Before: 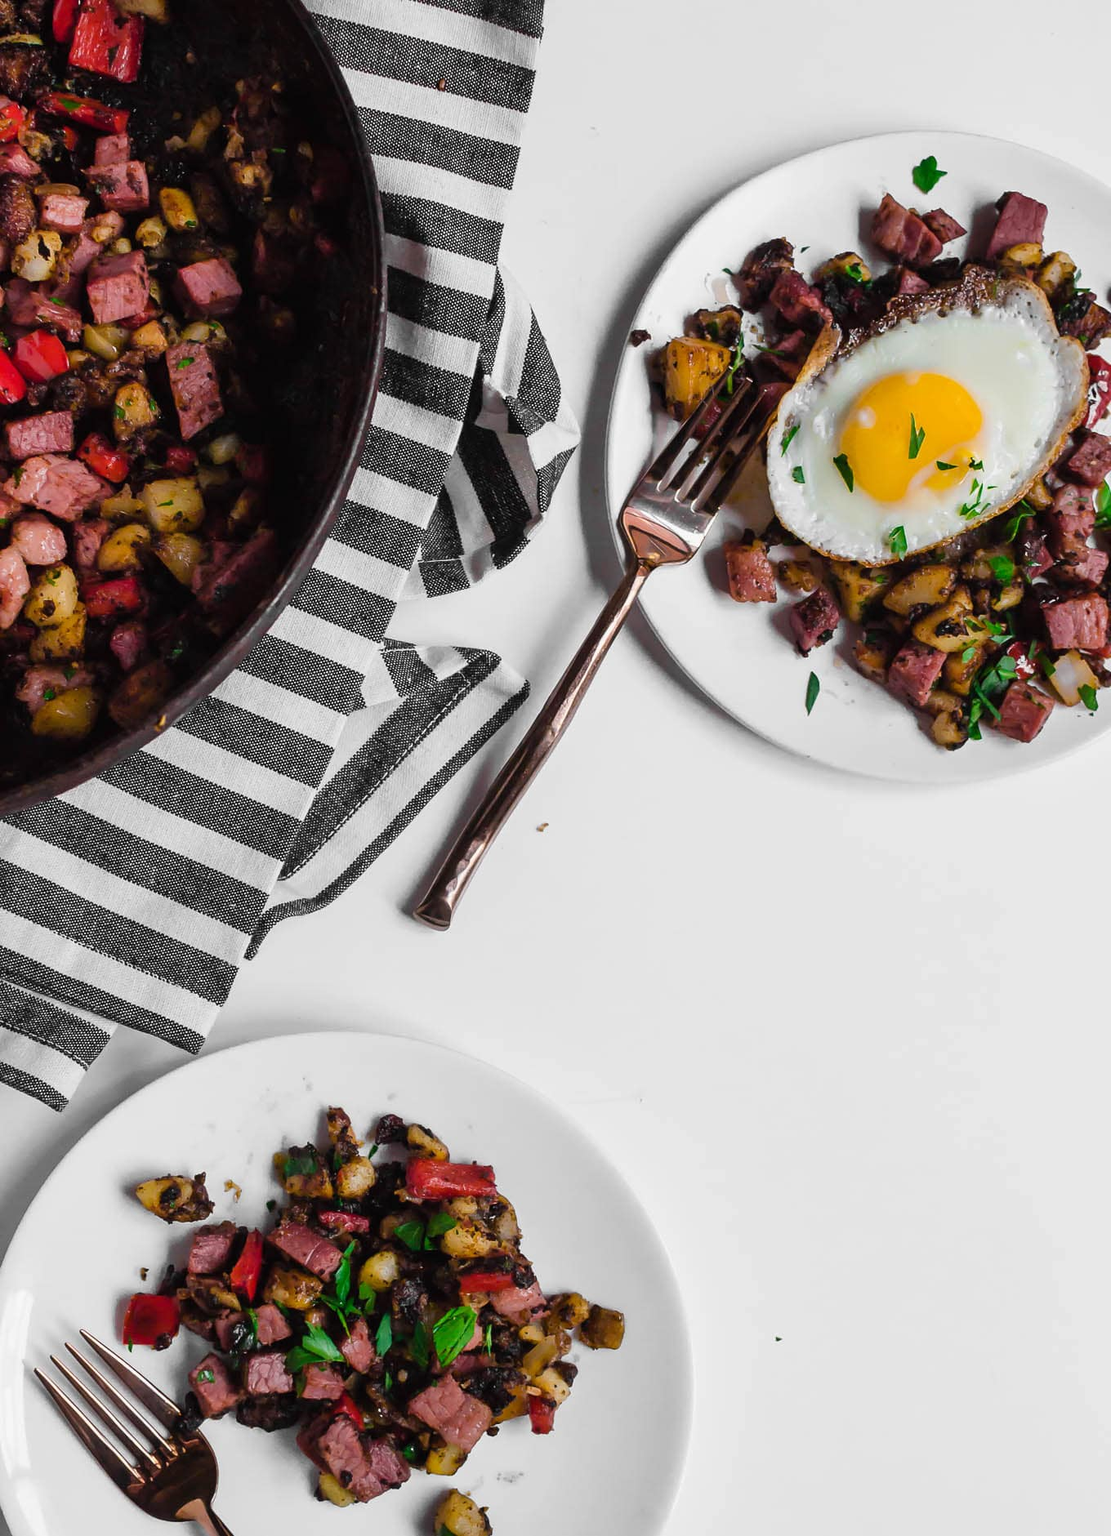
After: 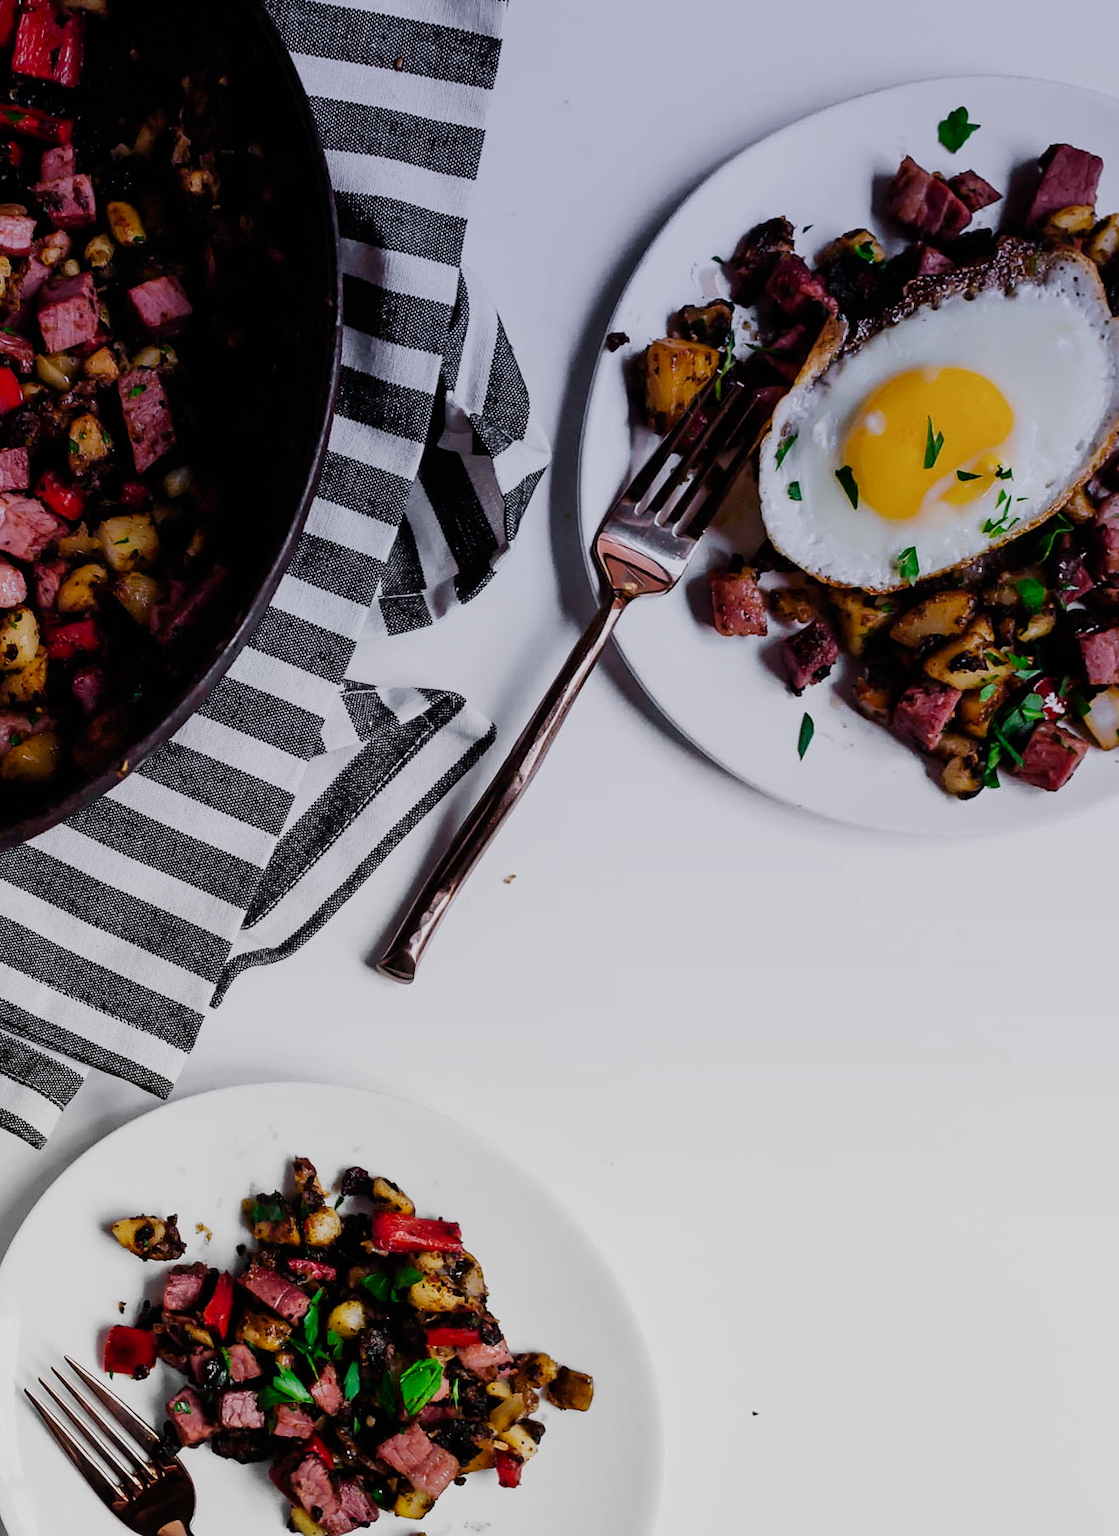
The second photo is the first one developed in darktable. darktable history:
rotate and perspective: rotation 0.062°, lens shift (vertical) 0.115, lens shift (horizontal) -0.133, crop left 0.047, crop right 0.94, crop top 0.061, crop bottom 0.94
sigmoid: contrast 1.6, skew -0.2, preserve hue 0%, red attenuation 0.1, red rotation 0.035, green attenuation 0.1, green rotation -0.017, blue attenuation 0.15, blue rotation -0.052, base primaries Rec2020
graduated density: hue 238.83°, saturation 50%
